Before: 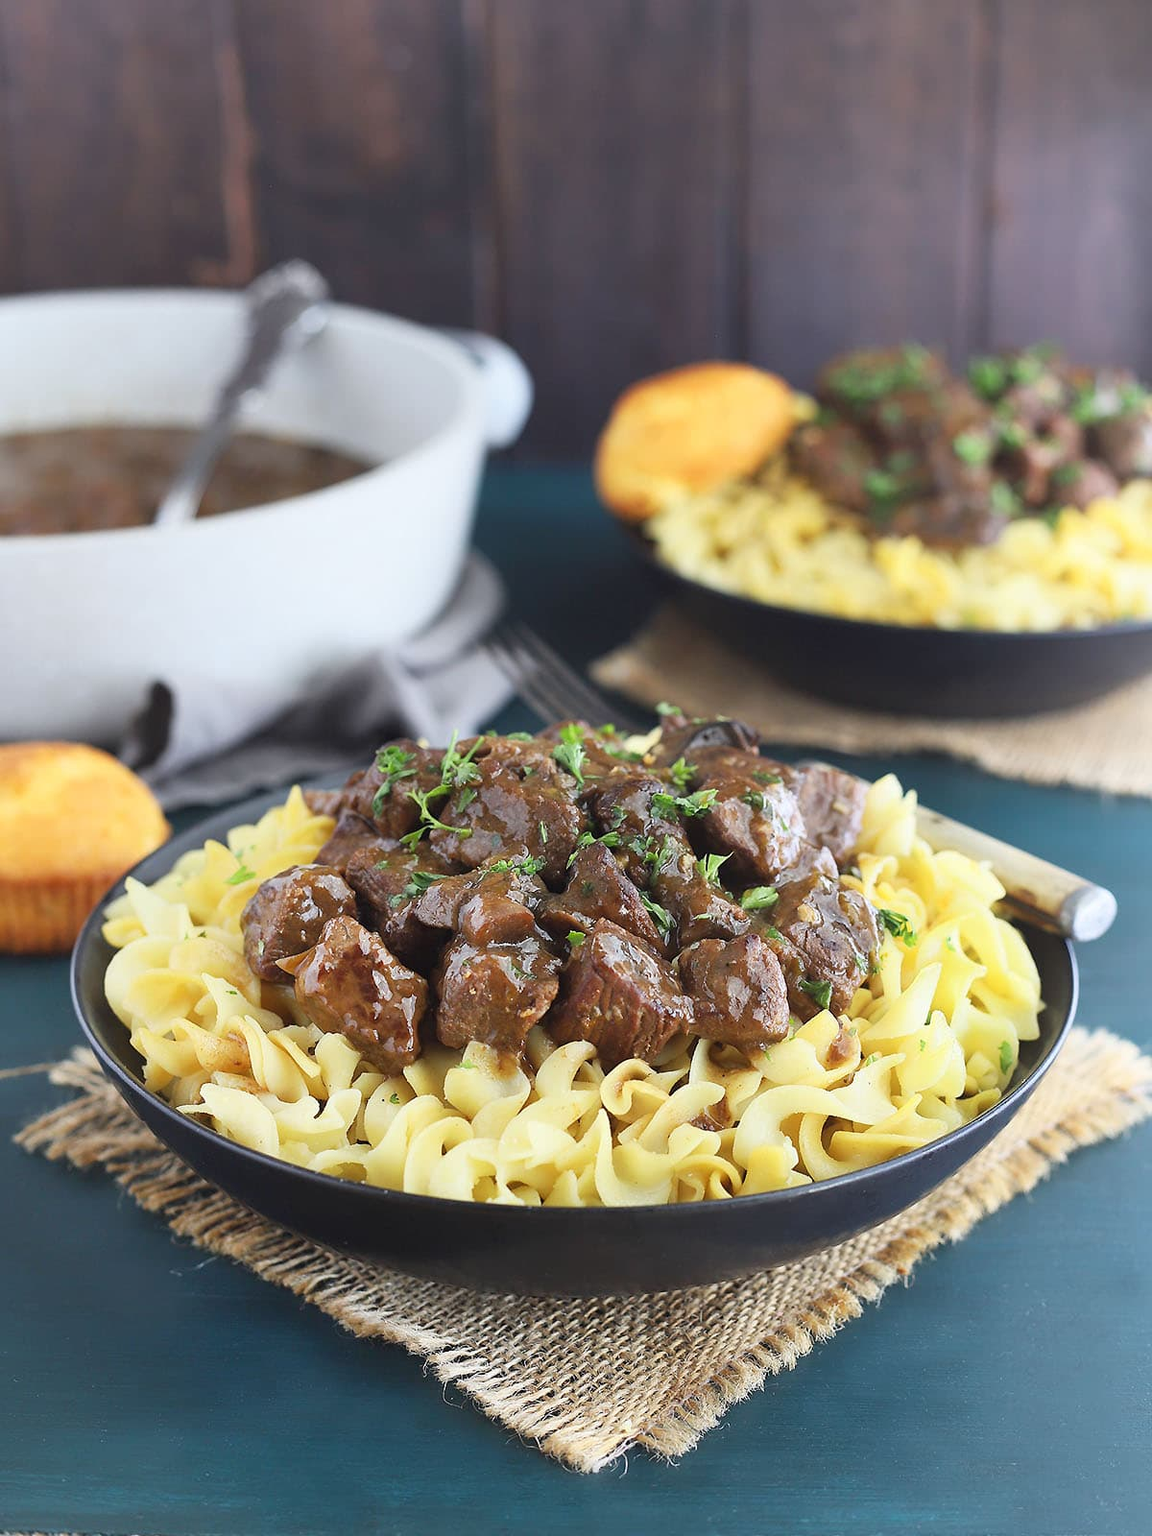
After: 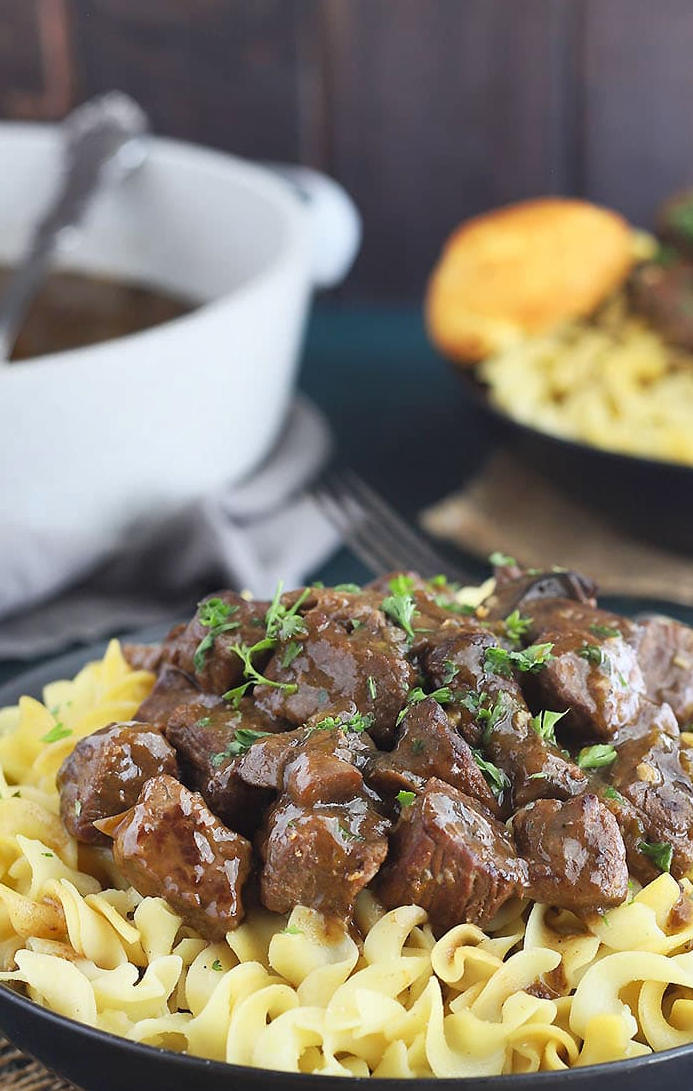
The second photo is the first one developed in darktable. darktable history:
shadows and highlights: radius 100.41, shadows 50.55, highlights -64.36, highlights color adjustment 49.82%, soften with gaussian
crop: left 16.202%, top 11.208%, right 26.045%, bottom 20.557%
